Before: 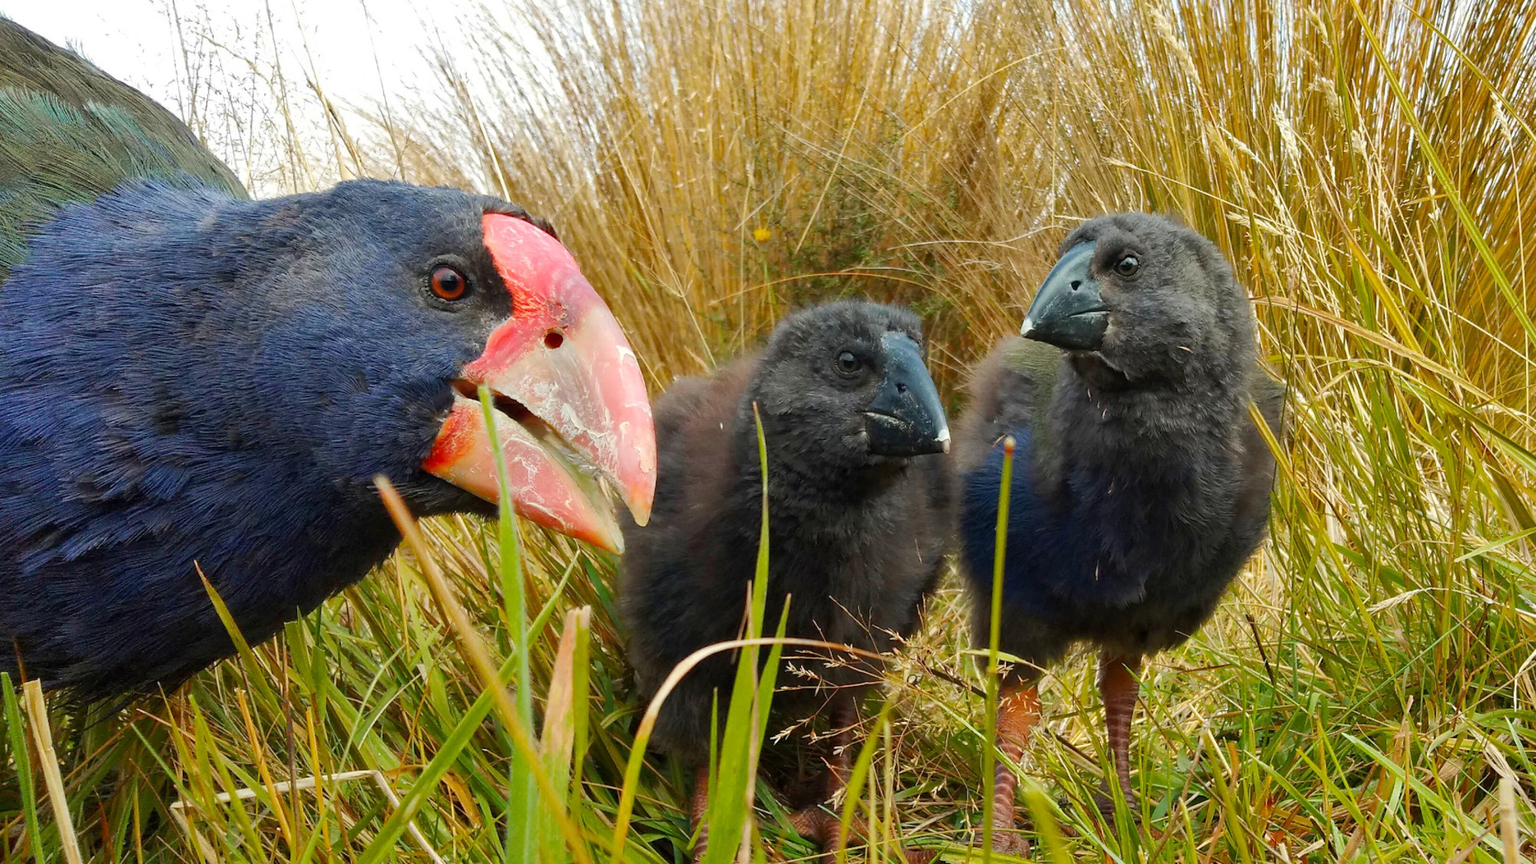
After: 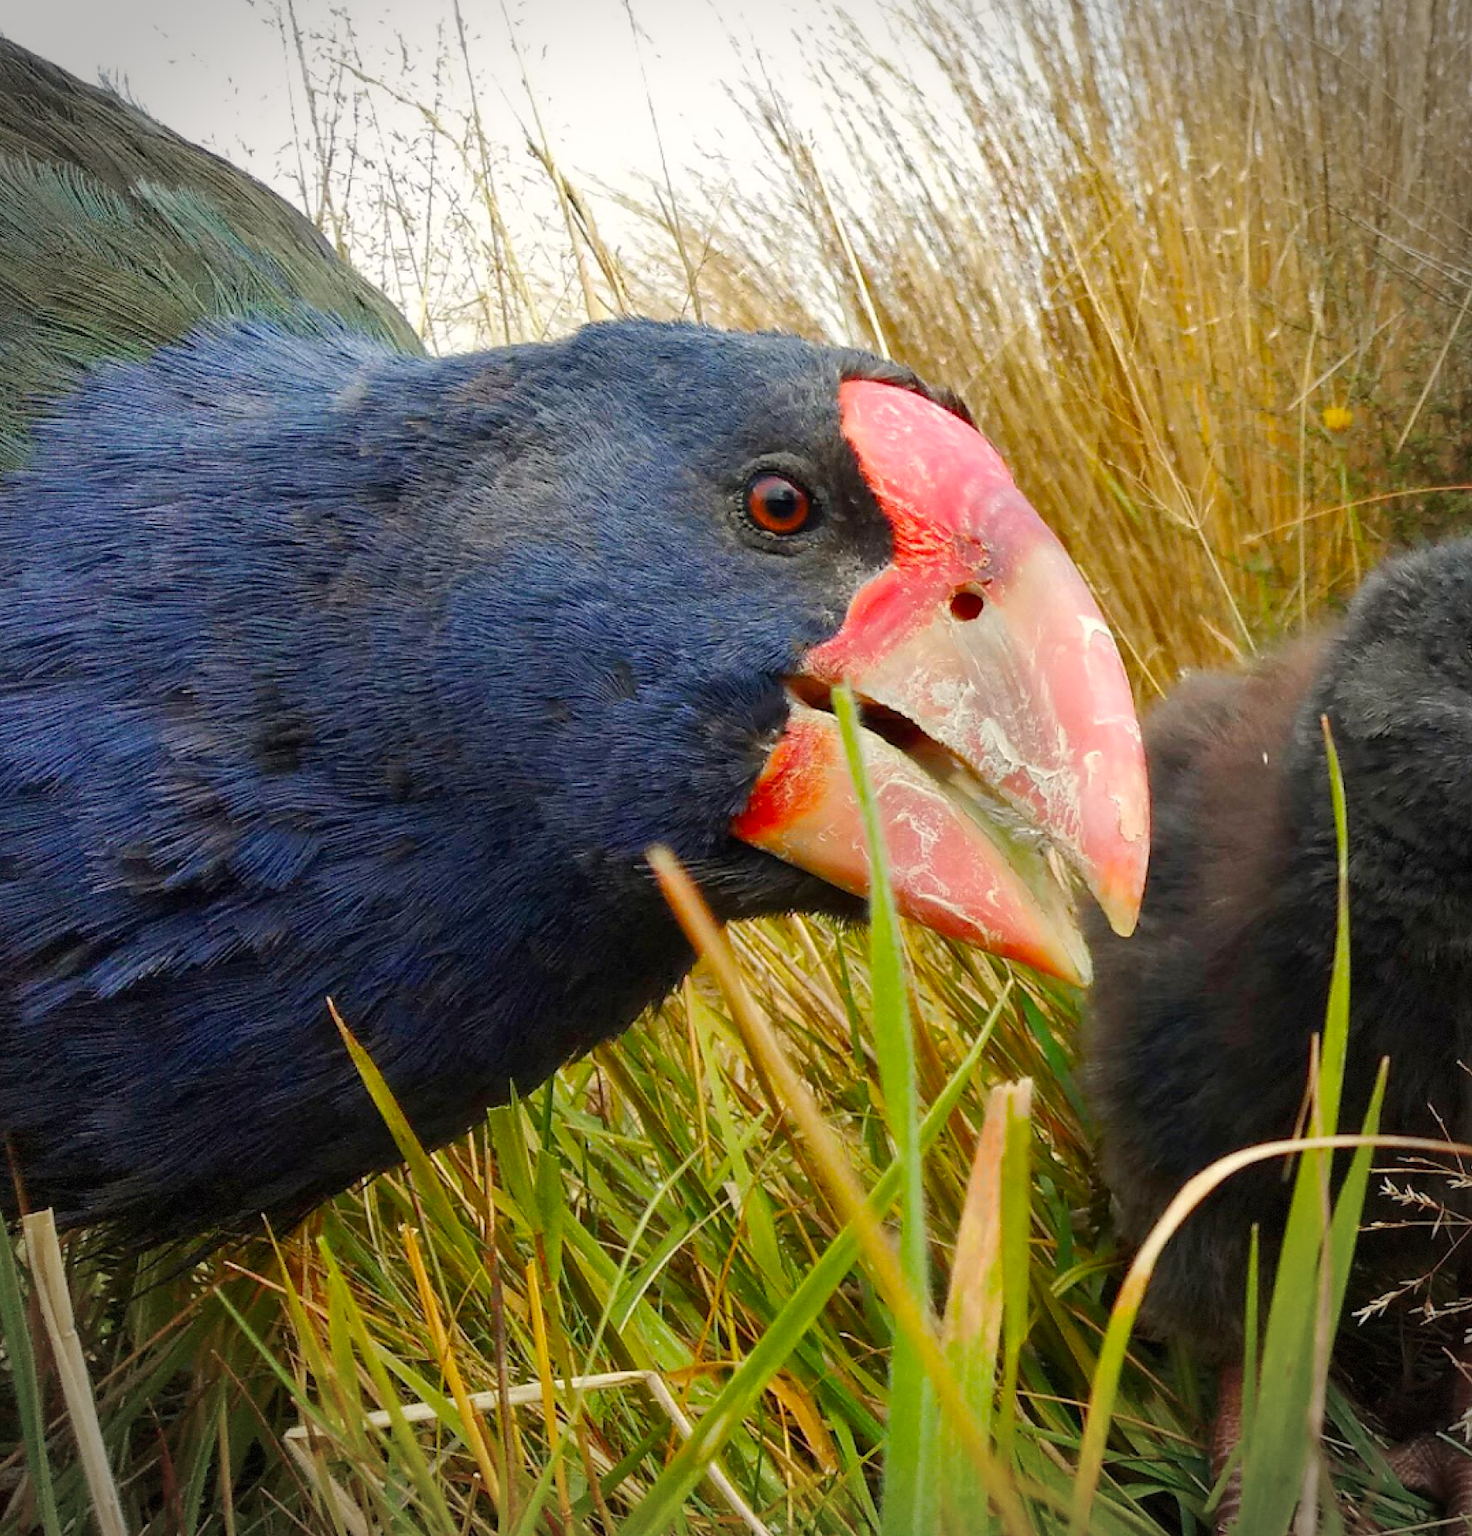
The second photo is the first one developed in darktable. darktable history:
vignetting: dithering 8-bit output, unbound false
crop: left 0.716%, right 45.39%, bottom 0.087%
color correction: highlights a* 0.687, highlights b* 2.76, saturation 1.1
